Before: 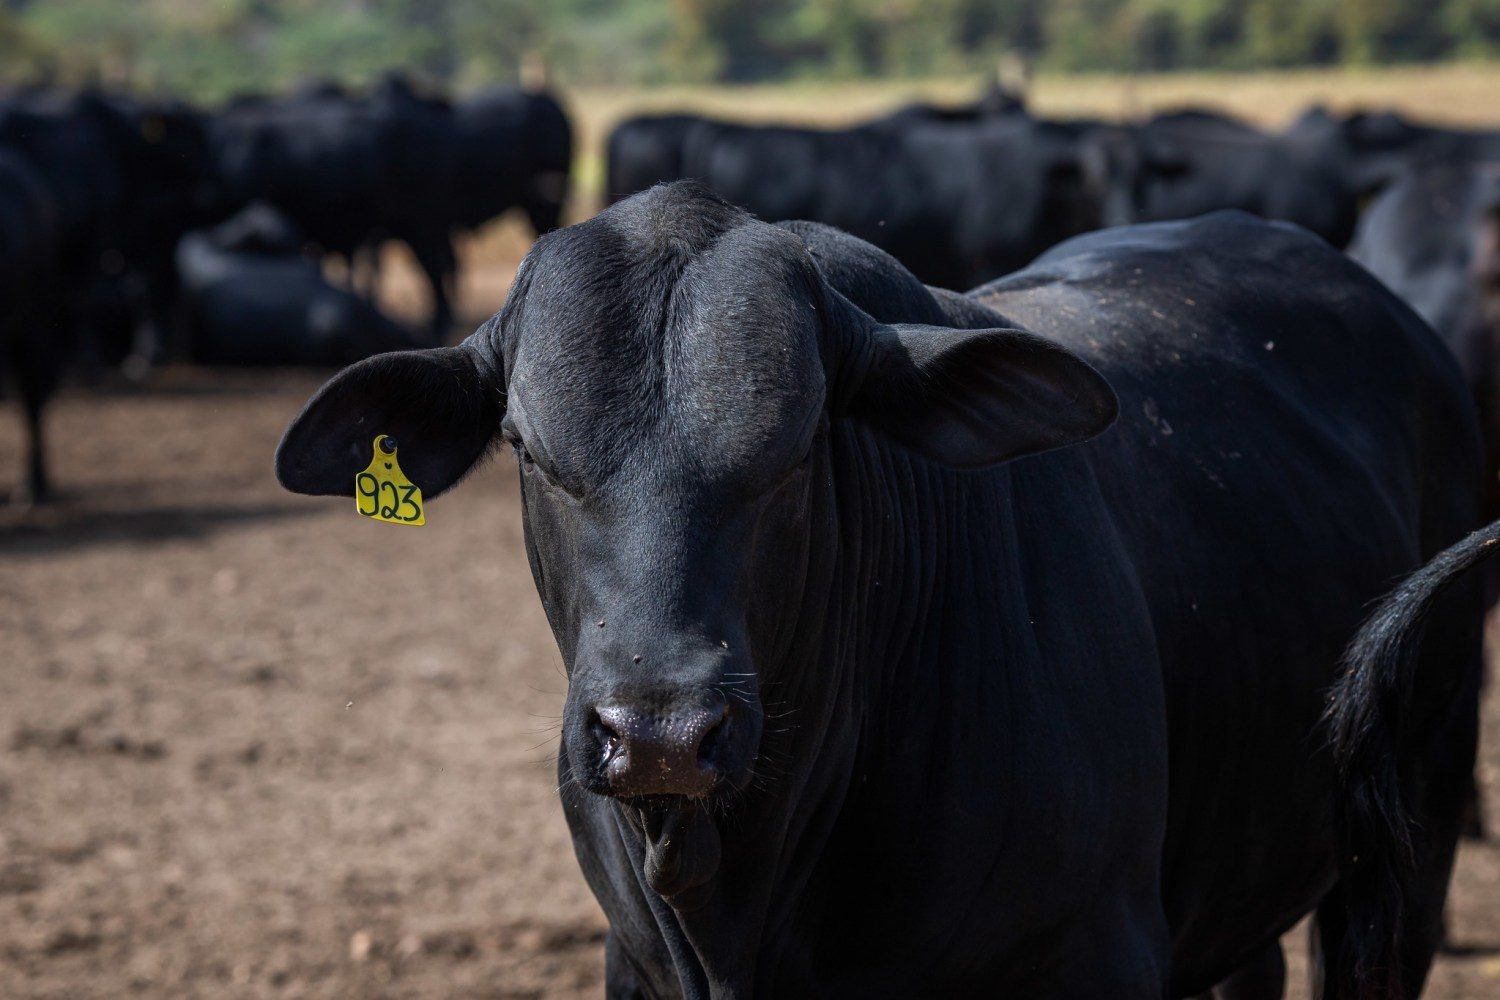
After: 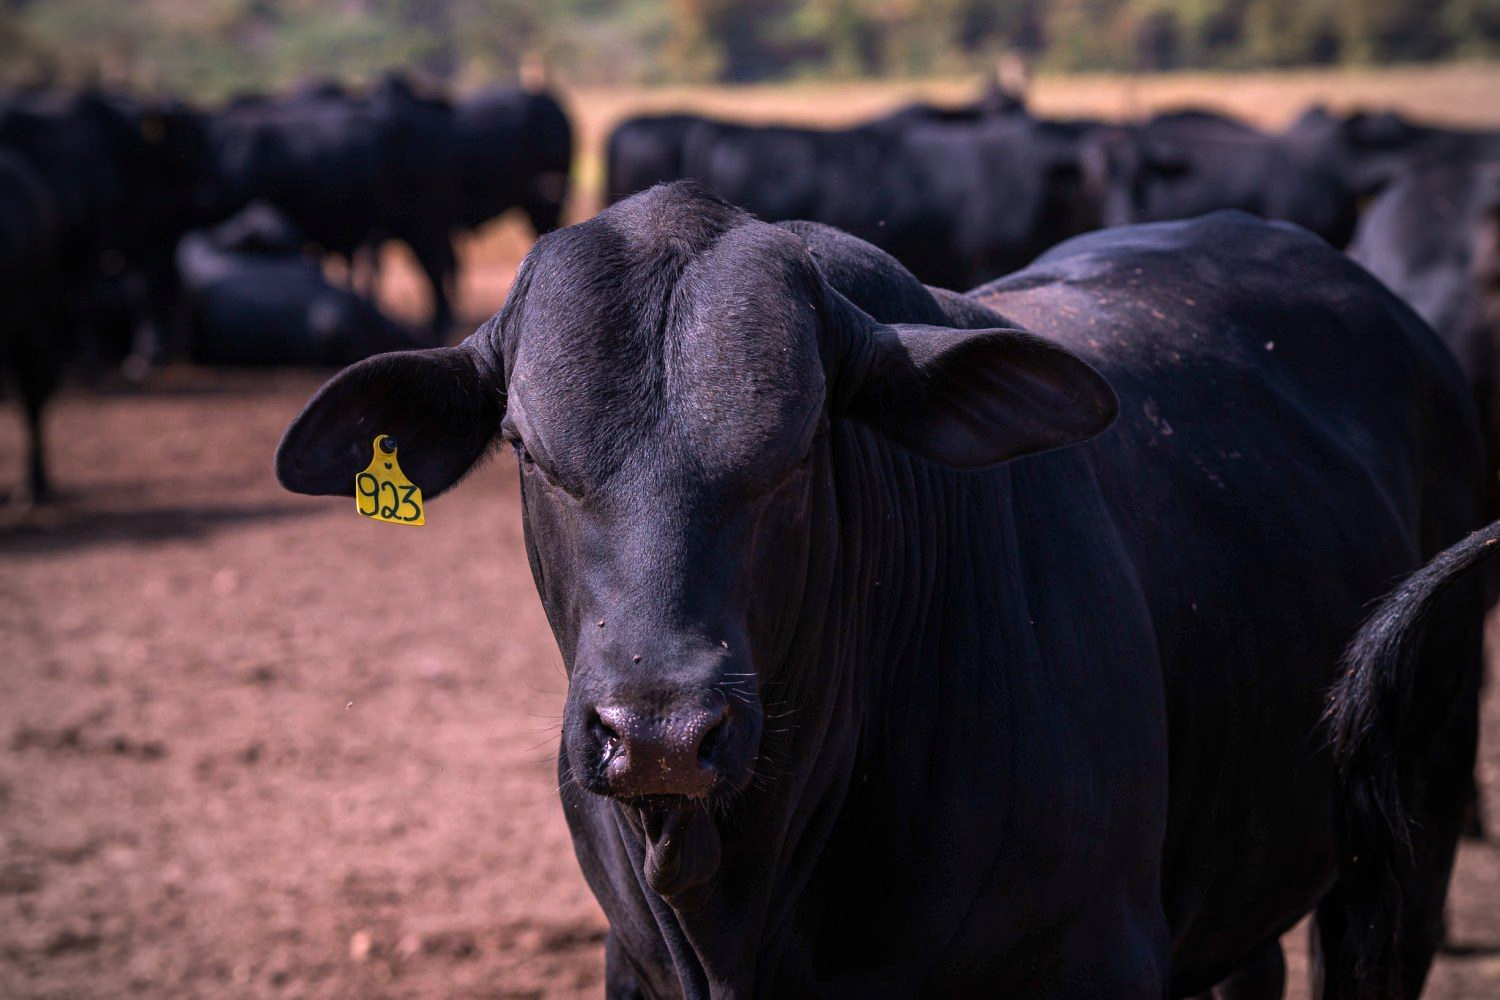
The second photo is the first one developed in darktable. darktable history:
velvia: strength 15%
vignetting: on, module defaults
white balance: red 1.188, blue 1.11
